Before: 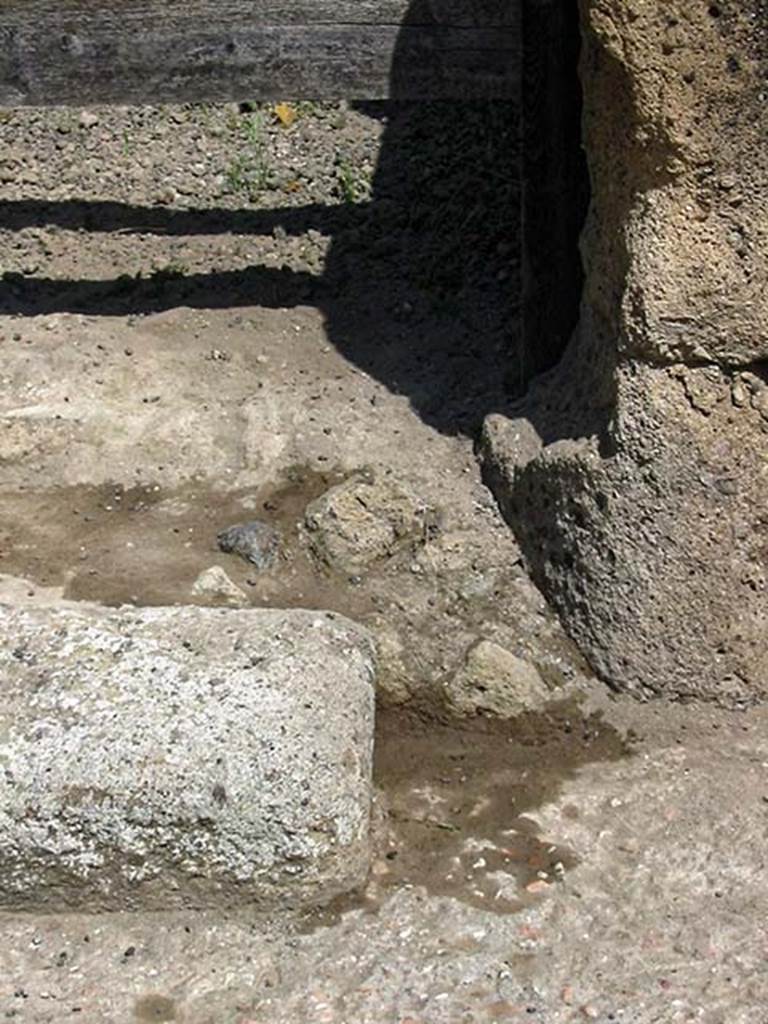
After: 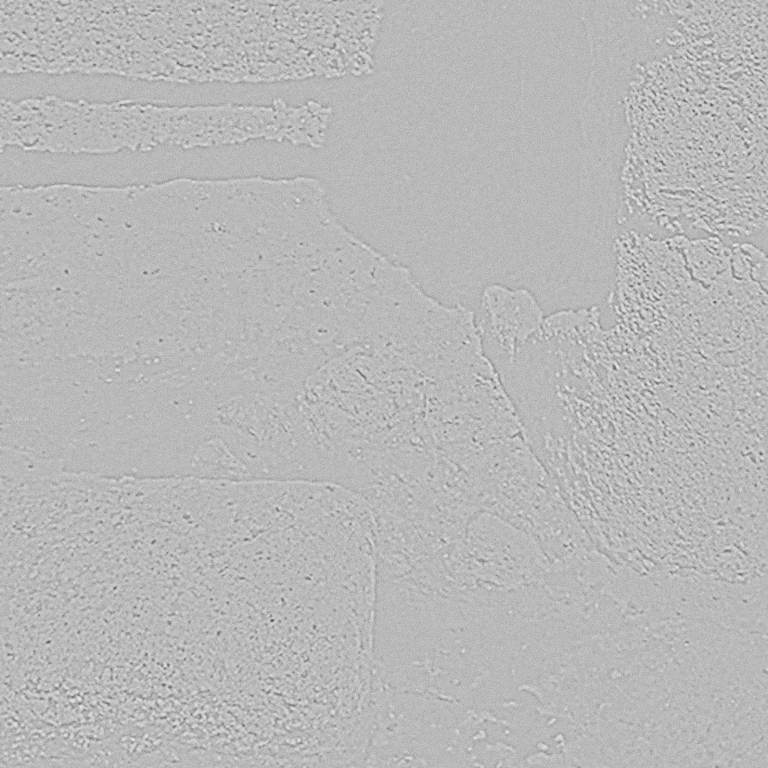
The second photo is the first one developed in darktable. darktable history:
highpass: sharpness 9.84%, contrast boost 9.94%
base curve: curves: ch0 [(0, 0.003) (0.001, 0.002) (0.006, 0.004) (0.02, 0.022) (0.048, 0.086) (0.094, 0.234) (0.162, 0.431) (0.258, 0.629) (0.385, 0.8) (0.548, 0.918) (0.751, 0.988) (1, 1)], preserve colors none
color calibration: illuminant as shot in camera, x 0.358, y 0.373, temperature 4628.91 K
contrast equalizer: octaves 7, y [[0.5 ×6], [0.5 ×6], [0.5 ×6], [0, 0.033, 0.067, 0.1, 0.133, 0.167], [0, 0.05, 0.1, 0.15, 0.2, 0.25]]
grain: on, module defaults
crop and rotate: top 12.5%, bottom 12.5%
sharpen: amount 0.2
